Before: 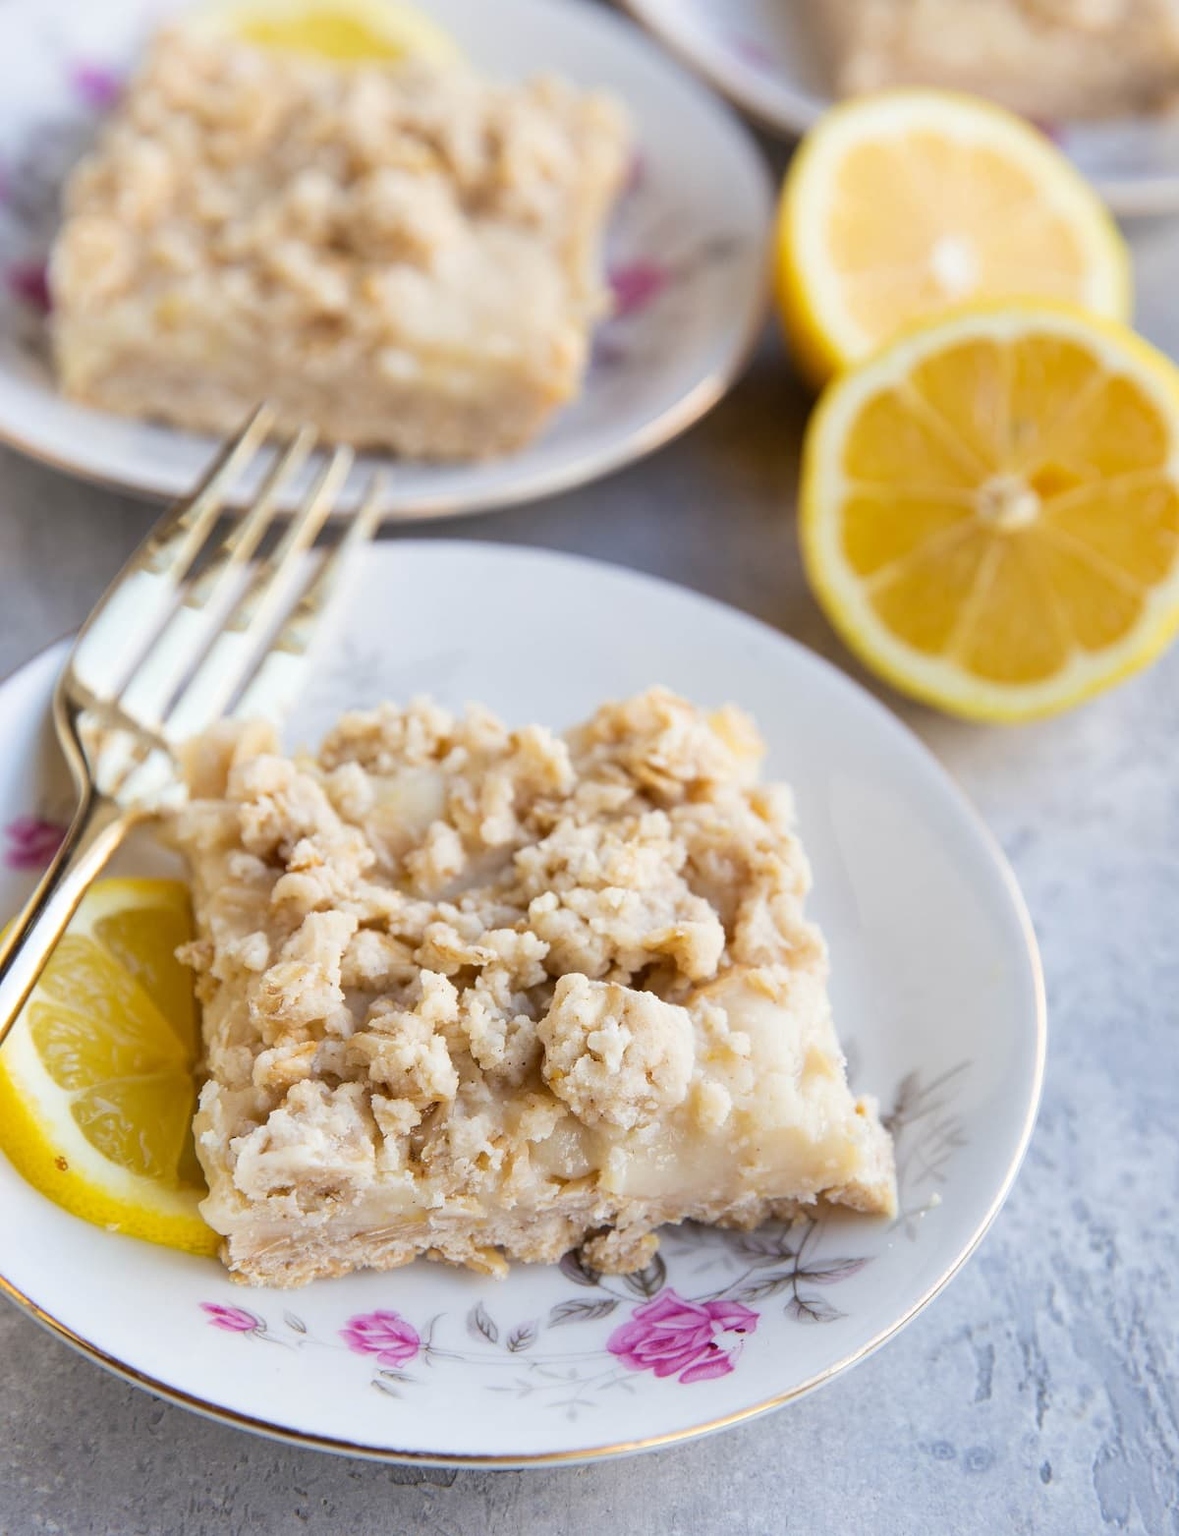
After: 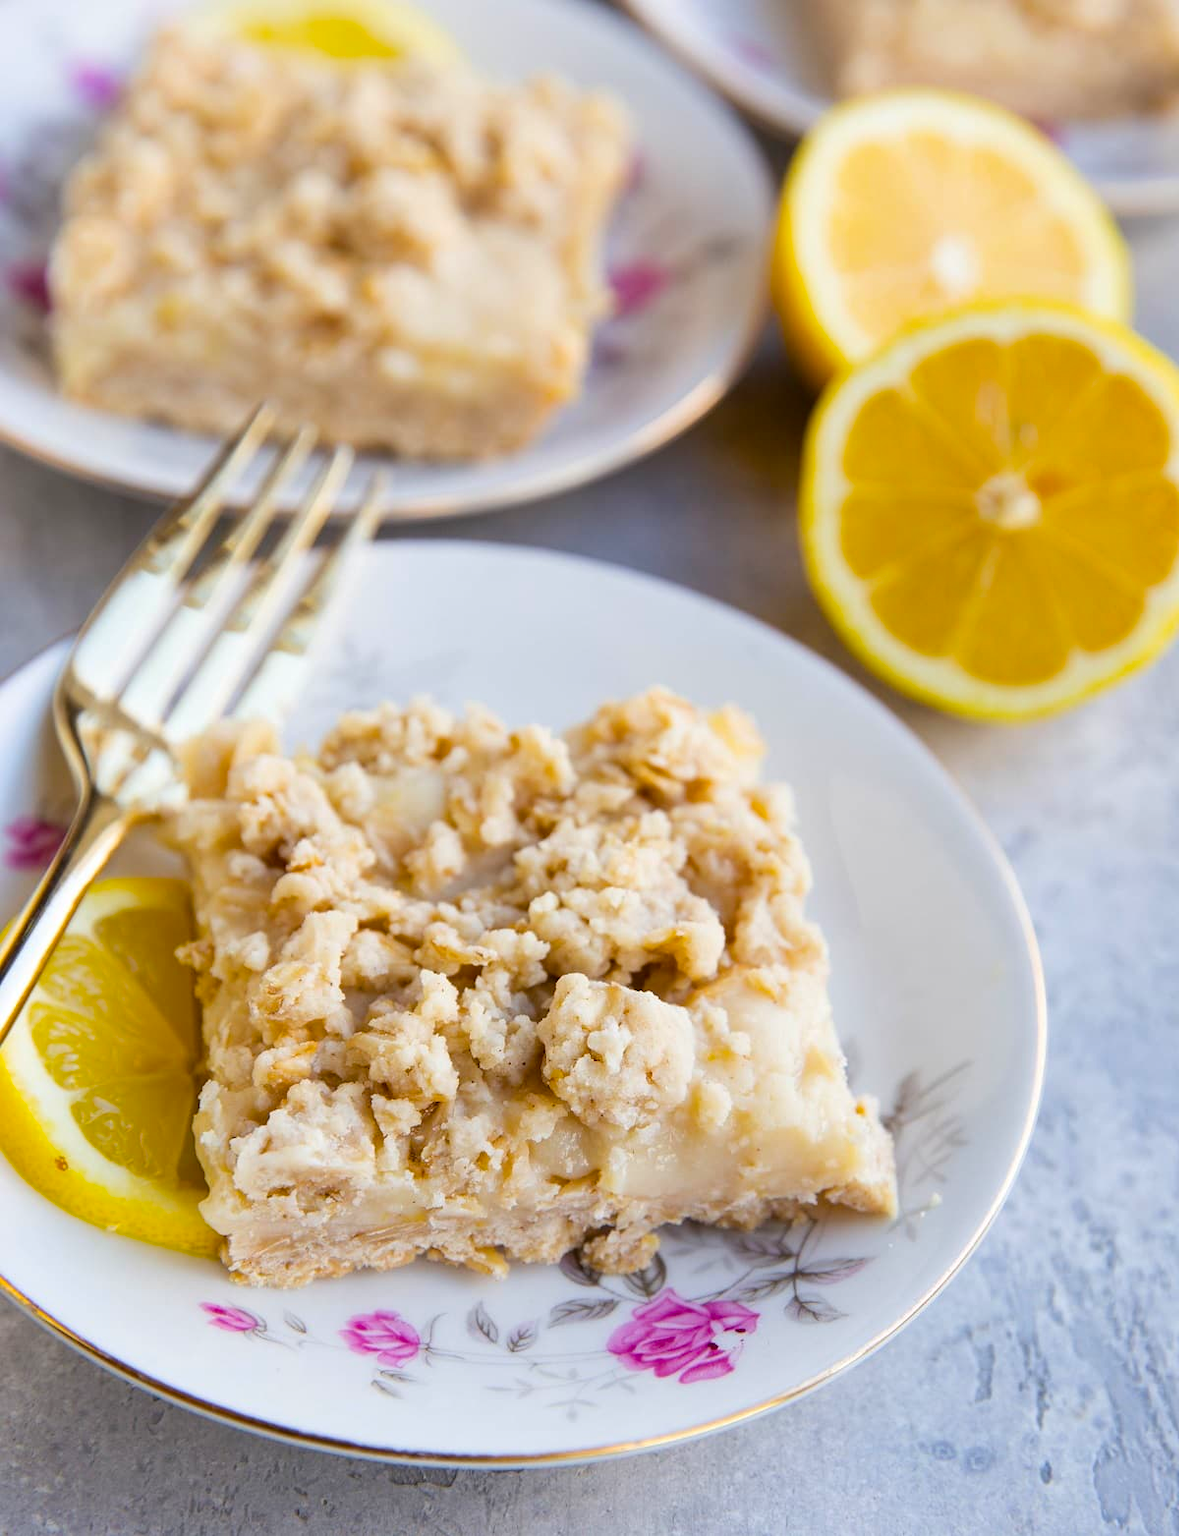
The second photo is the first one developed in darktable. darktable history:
color balance rgb: perceptual saturation grading › global saturation 30.17%
